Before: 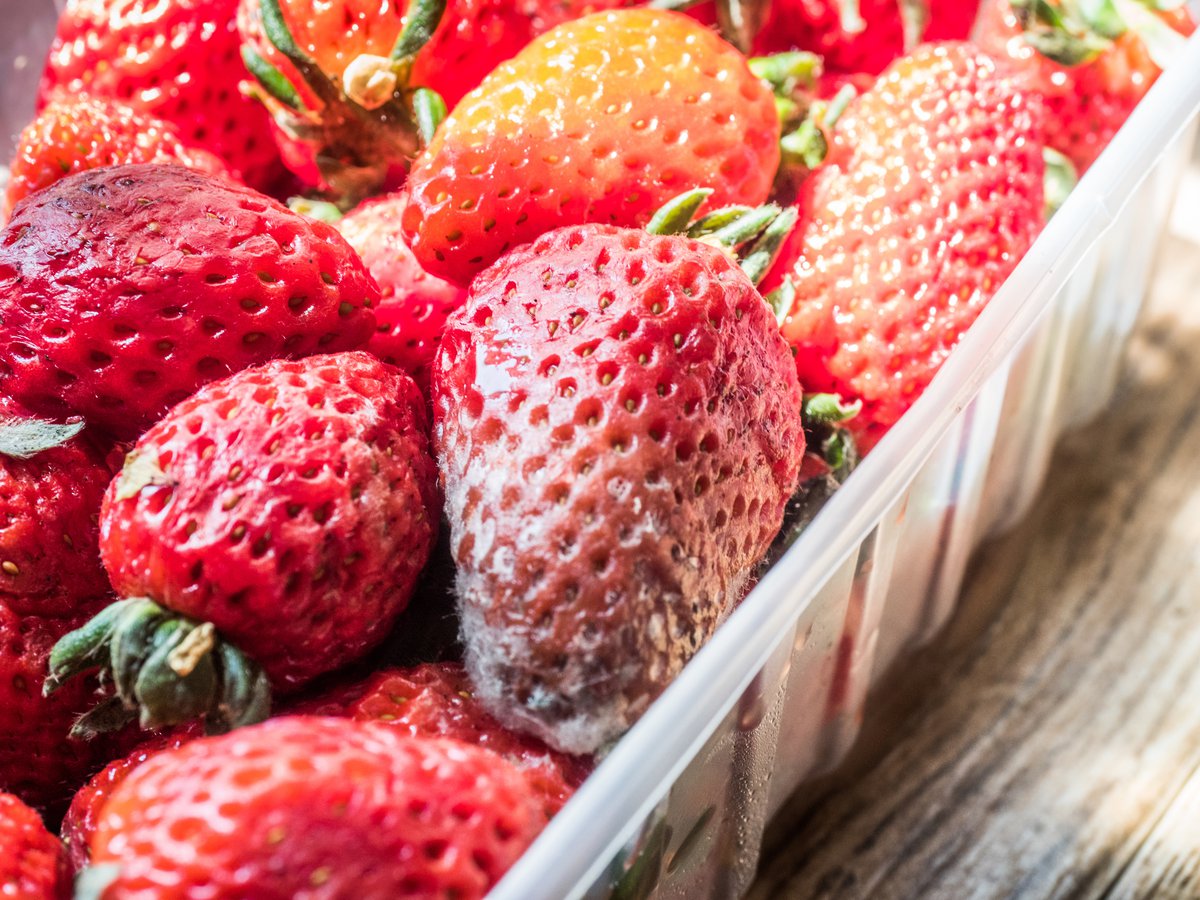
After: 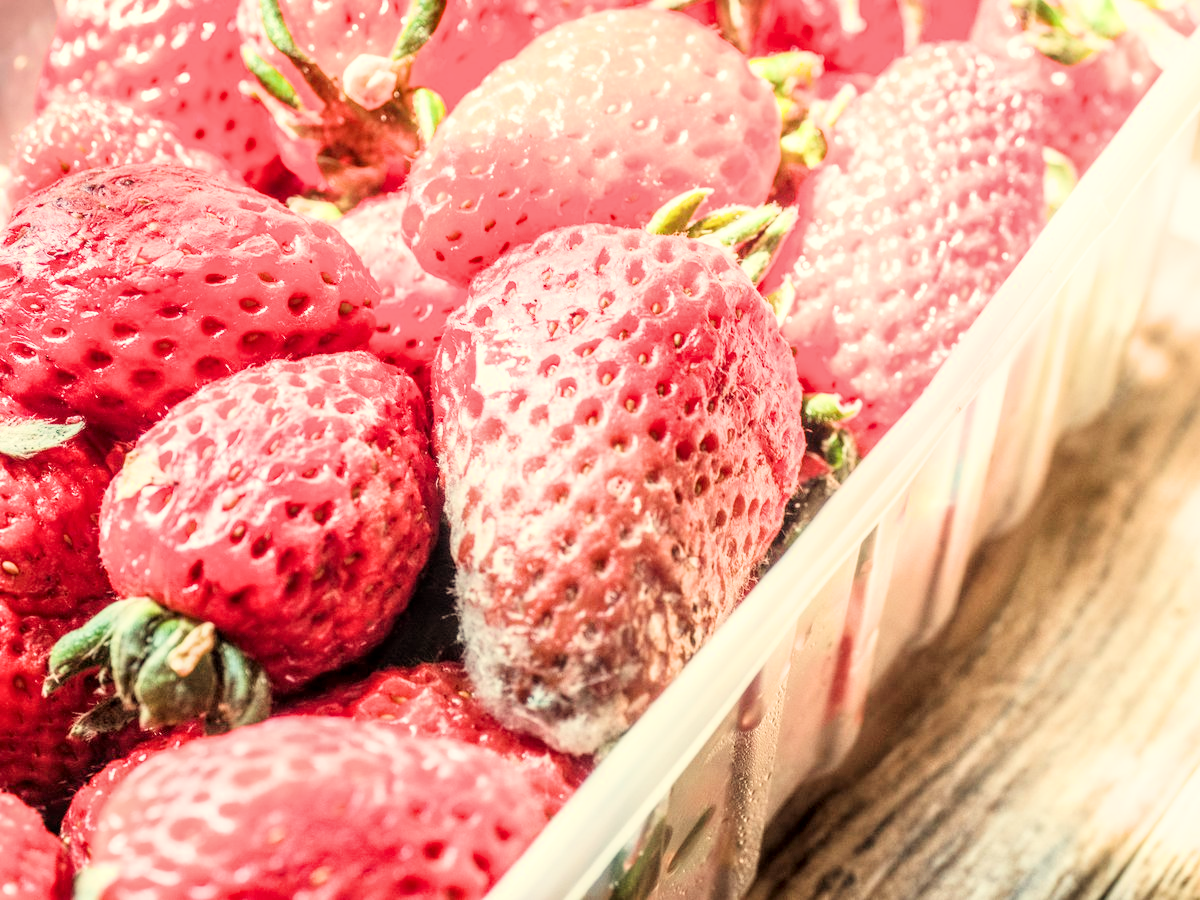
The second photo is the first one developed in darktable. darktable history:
local contrast: on, module defaults
filmic rgb: black relative exposure -7.65 EV, white relative exposure 4.56 EV, hardness 3.61
white balance: red 1.08, blue 0.791
exposure: black level correction 0, exposure 1.675 EV, compensate exposure bias true, compensate highlight preservation false
